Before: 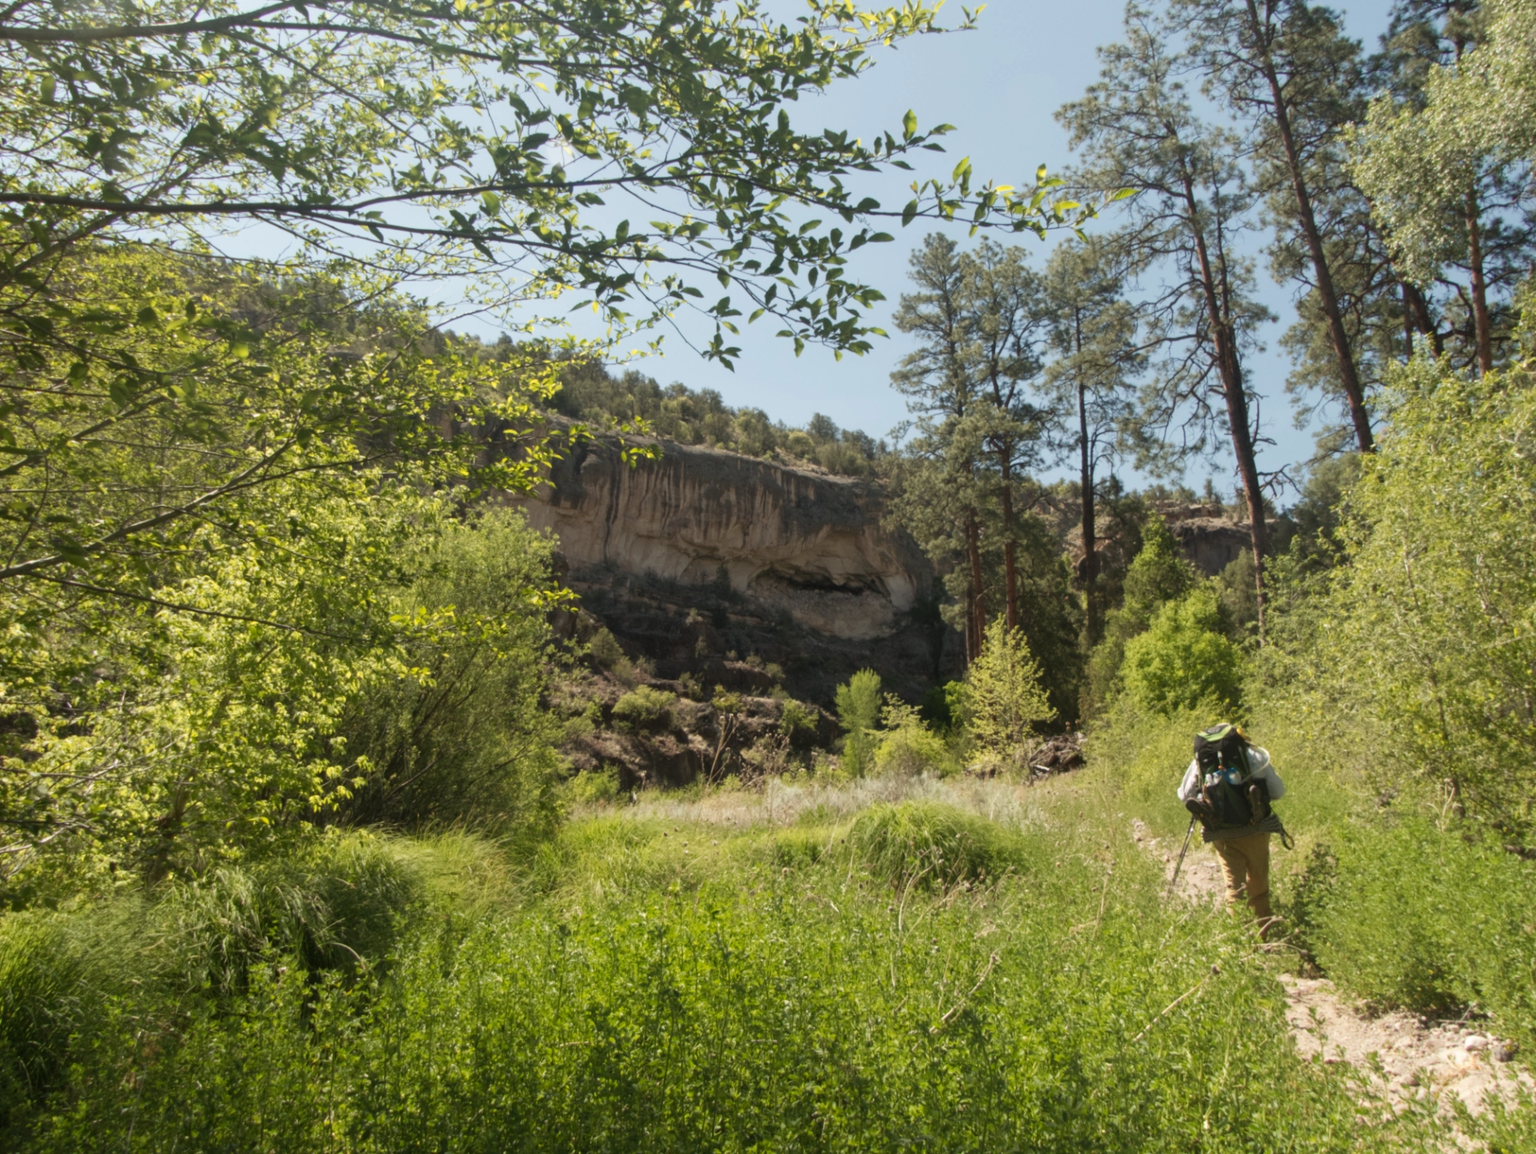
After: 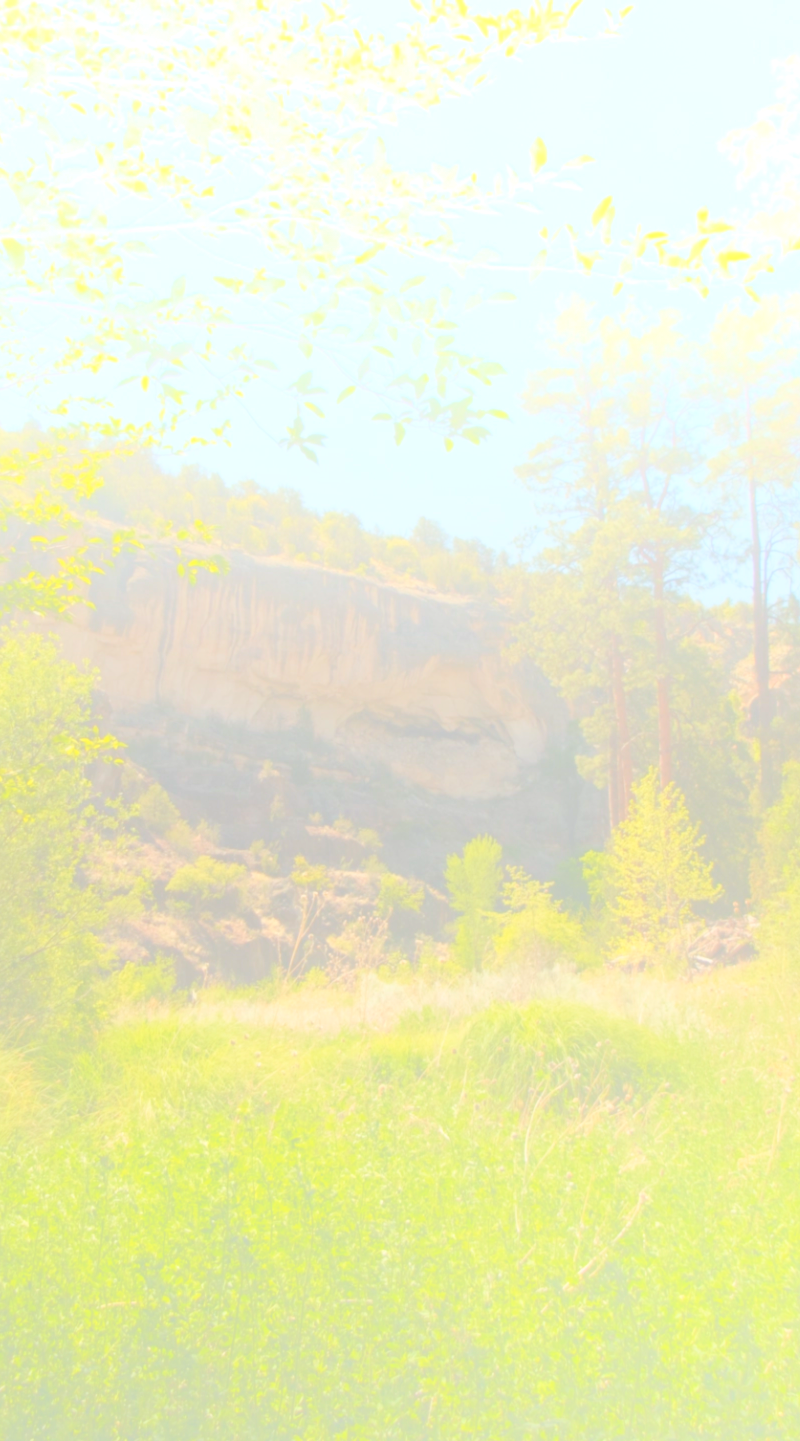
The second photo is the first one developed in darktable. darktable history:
rotate and perspective: automatic cropping original format, crop left 0, crop top 0
crop: left 31.229%, right 27.105%
contrast brightness saturation: contrast 0.05, brightness 0.06, saturation 0.01
bloom: size 70%, threshold 25%, strength 70%
